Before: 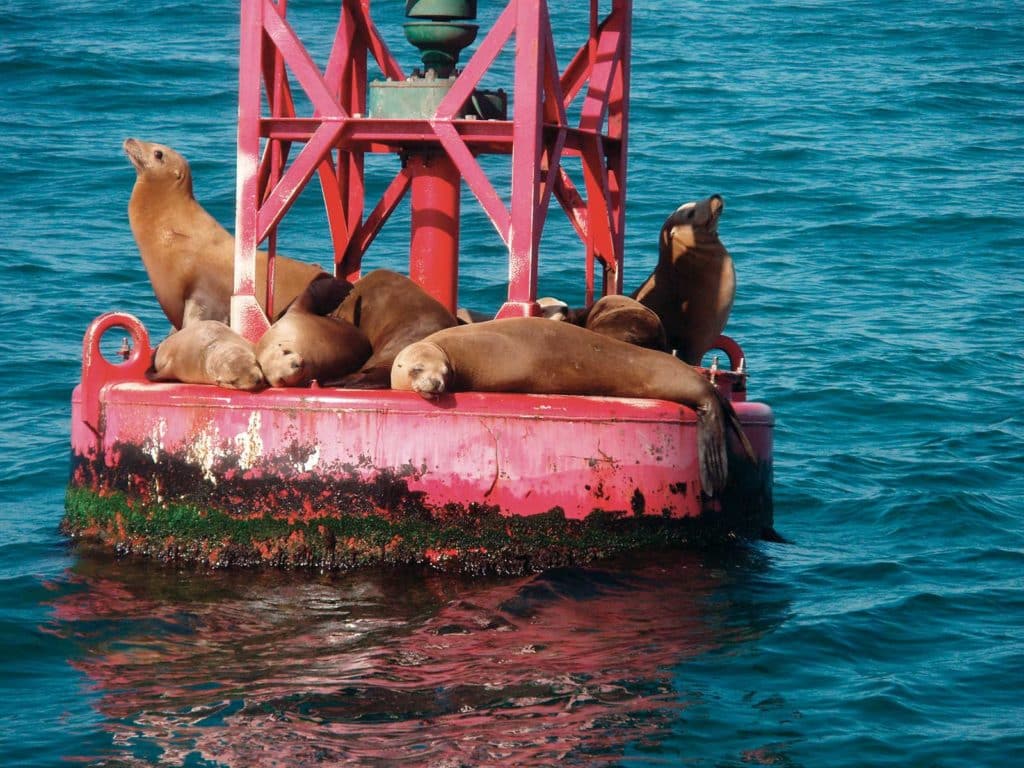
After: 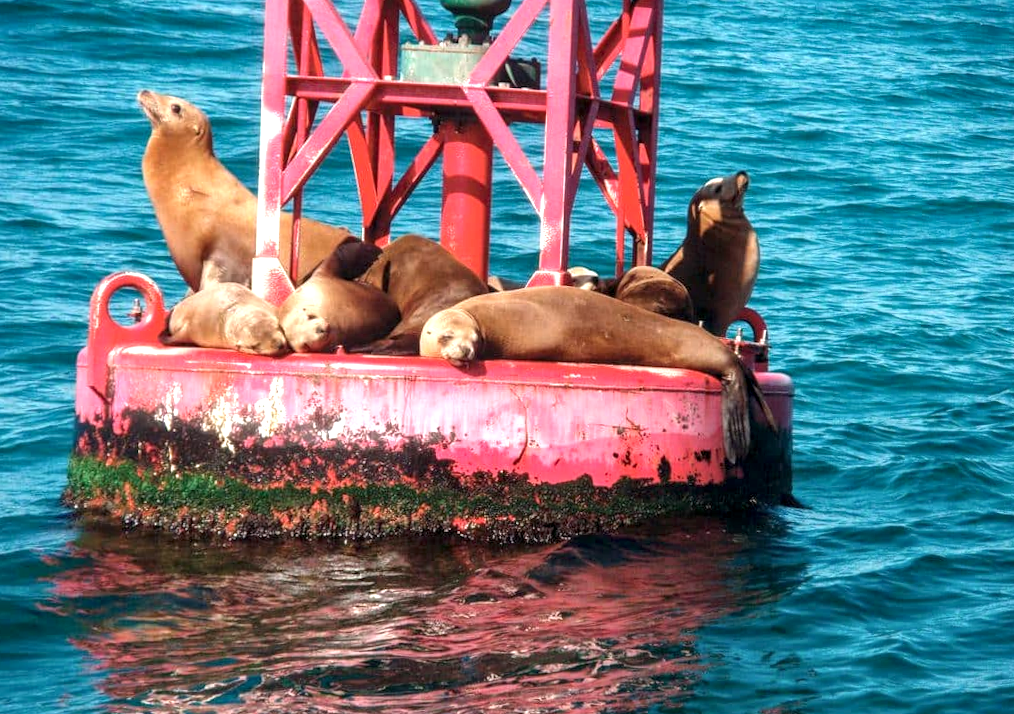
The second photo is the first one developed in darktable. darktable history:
exposure: exposure 0.74 EV, compensate highlight preservation false
local contrast: detail 130%
rotate and perspective: rotation 0.679°, lens shift (horizontal) 0.136, crop left 0.009, crop right 0.991, crop top 0.078, crop bottom 0.95
